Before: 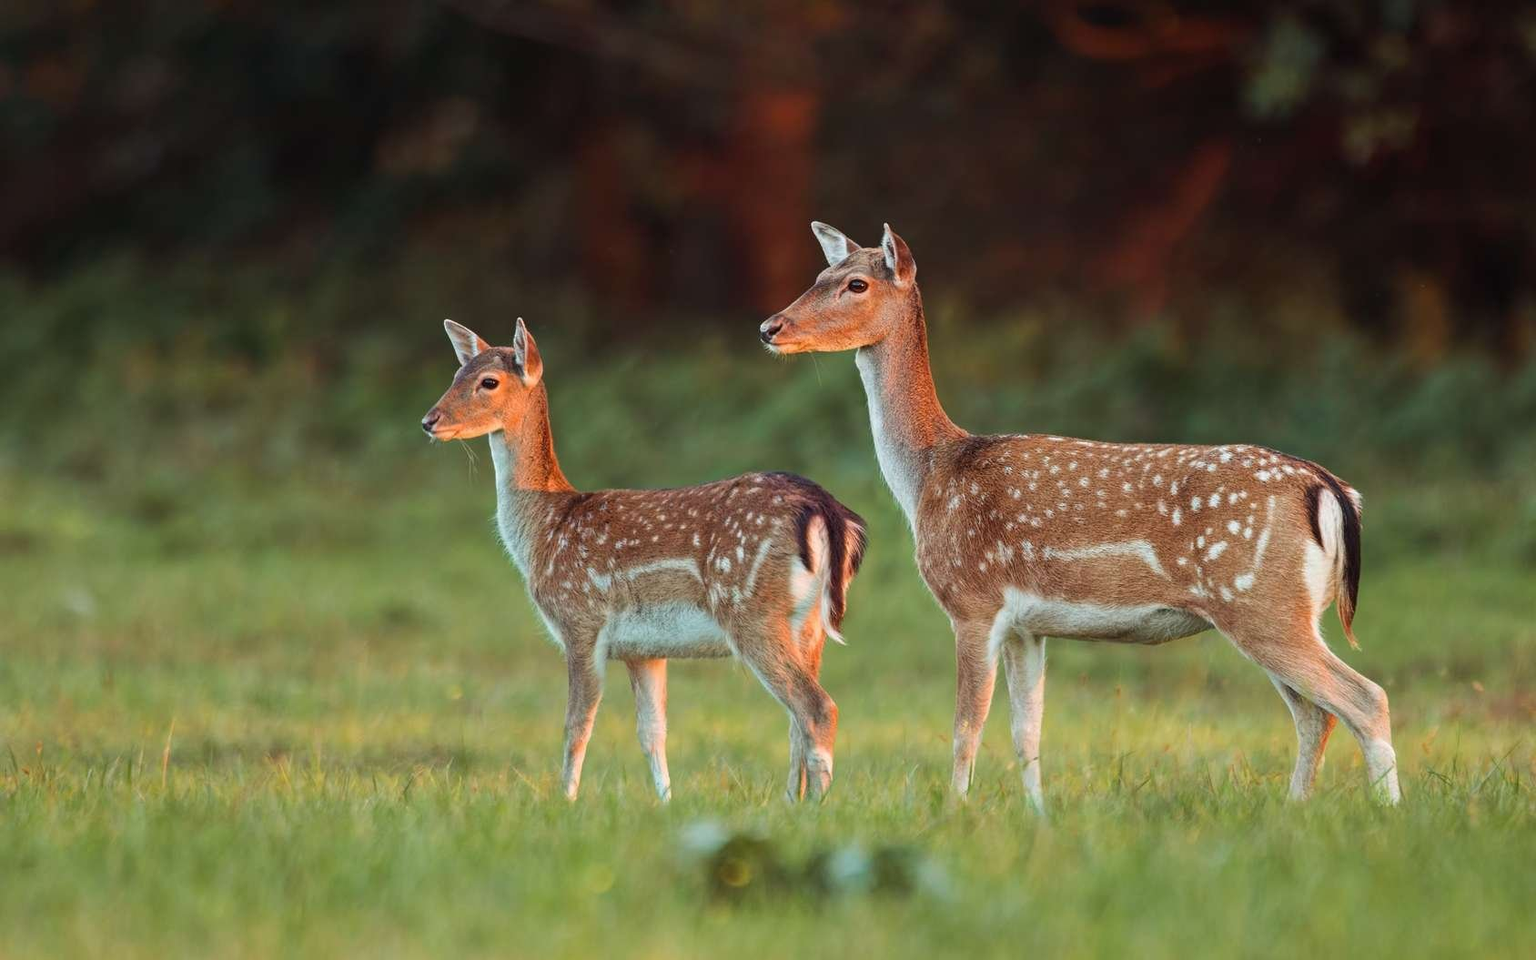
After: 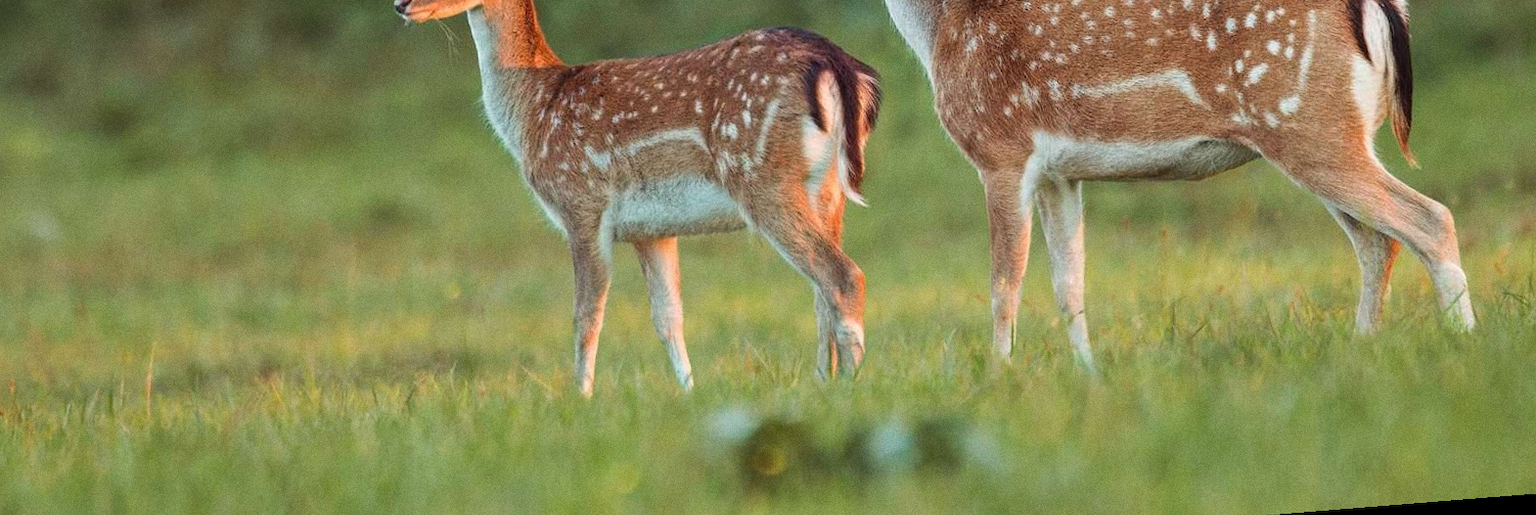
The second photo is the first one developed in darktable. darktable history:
rotate and perspective: rotation -4.57°, crop left 0.054, crop right 0.944, crop top 0.087, crop bottom 0.914
crop and rotate: top 46.237%
grain: coarseness 0.09 ISO
